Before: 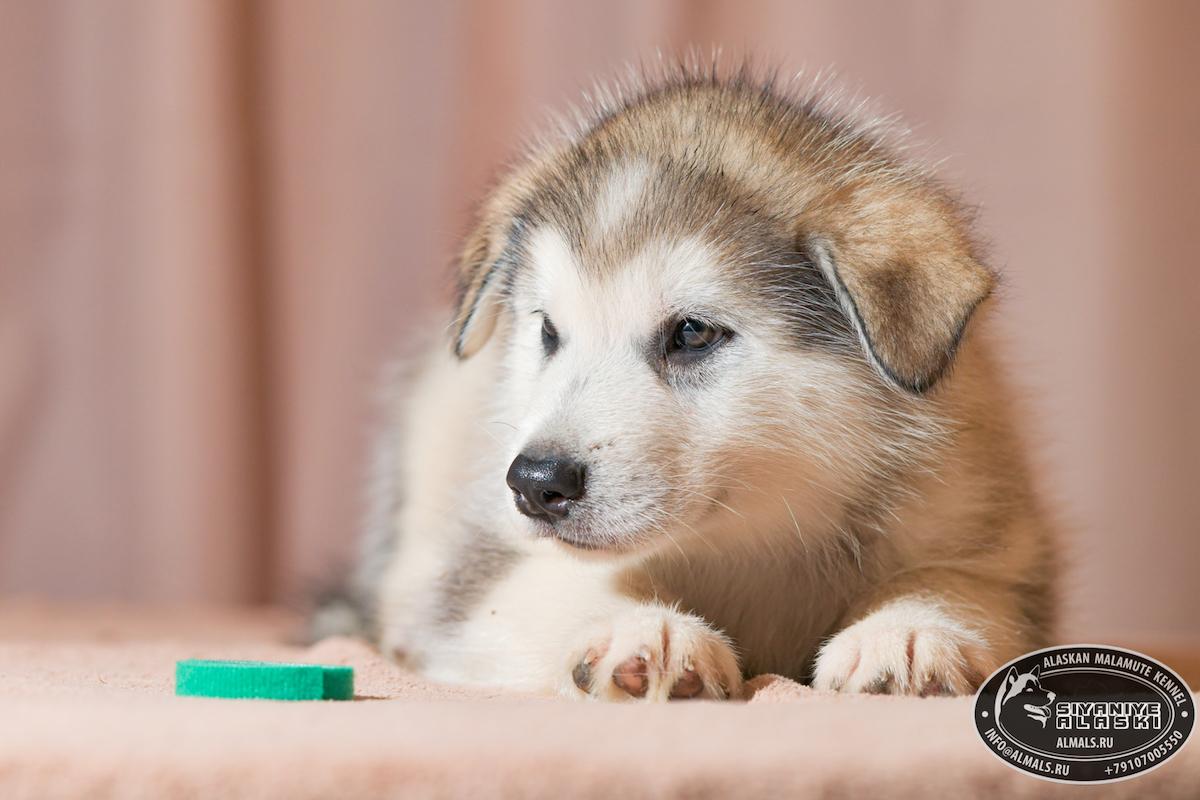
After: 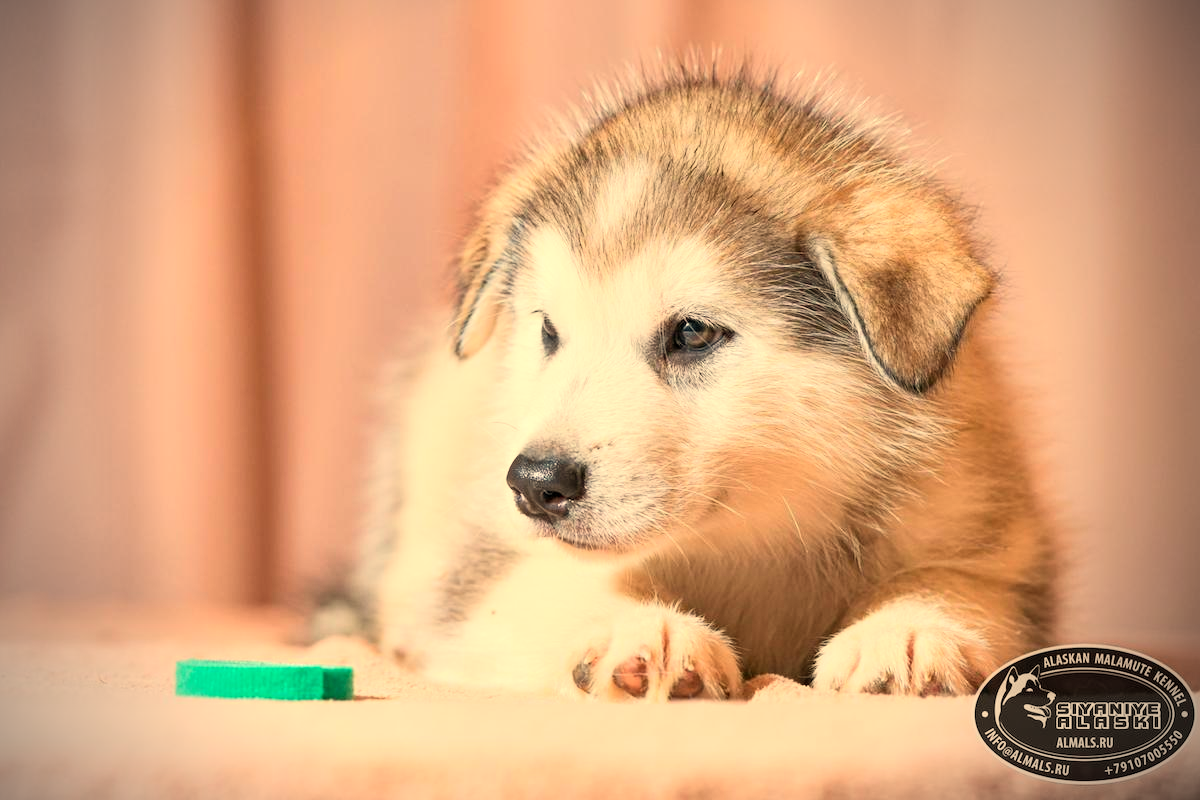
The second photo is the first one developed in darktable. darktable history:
white balance: red 1.123, blue 0.83
contrast brightness saturation: contrast 0.2, brightness 0.16, saturation 0.22
local contrast: highlights 100%, shadows 100%, detail 120%, midtone range 0.2
vignetting: fall-off start 75%, brightness -0.692, width/height ratio 1.084
